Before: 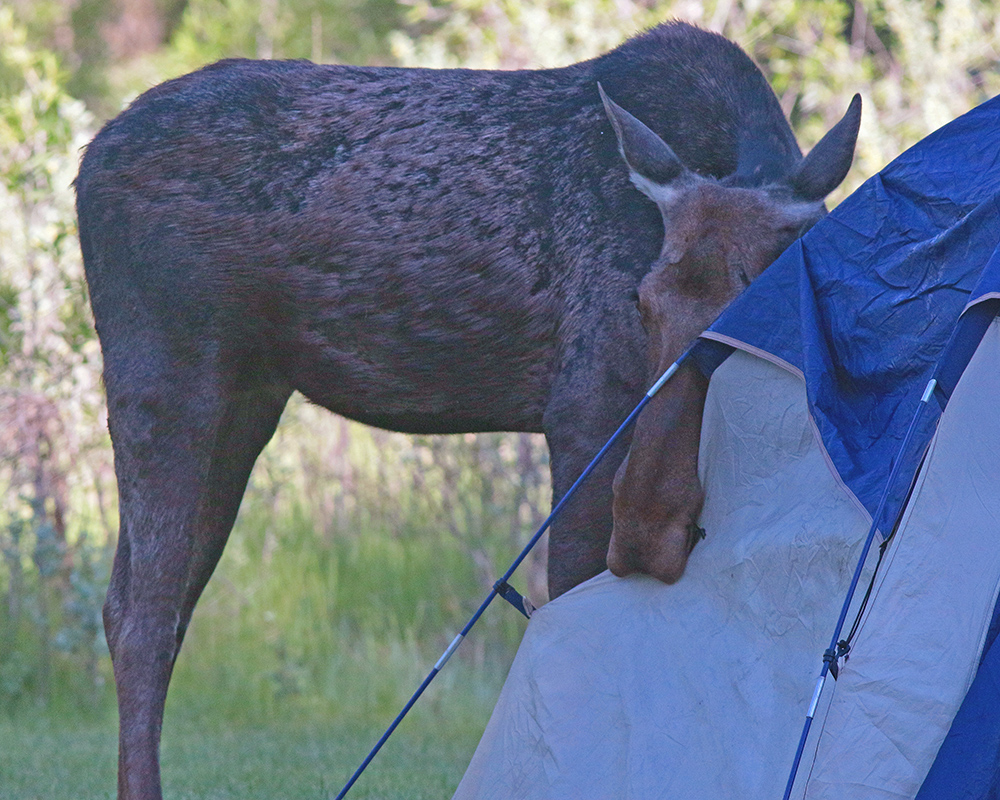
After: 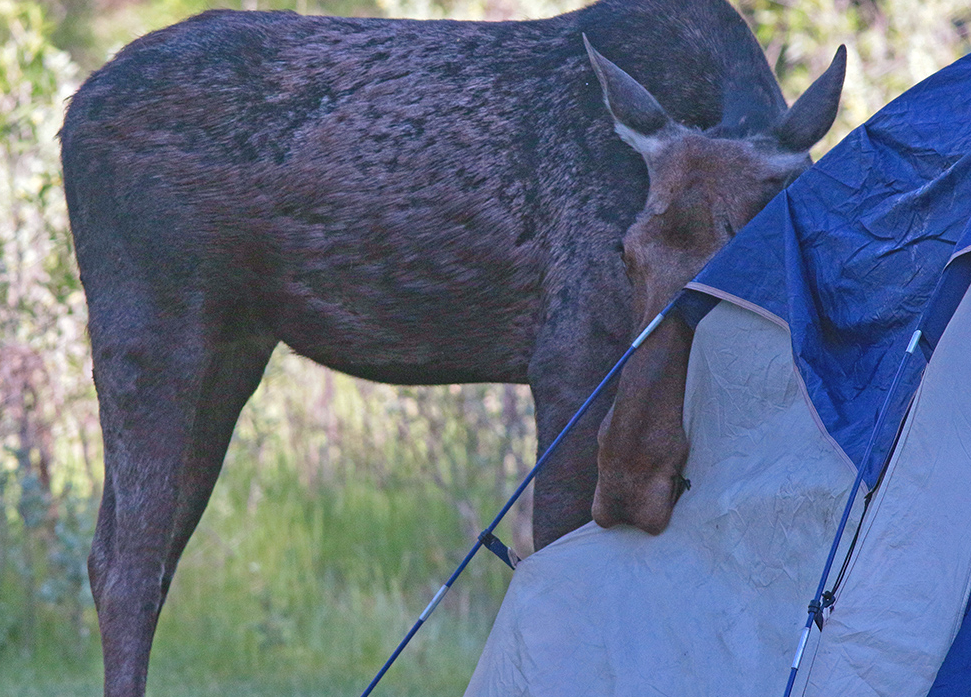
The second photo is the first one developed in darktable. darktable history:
local contrast: highlights 100%, shadows 100%, detail 120%, midtone range 0.2
crop: left 1.507%, top 6.147%, right 1.379%, bottom 6.637%
